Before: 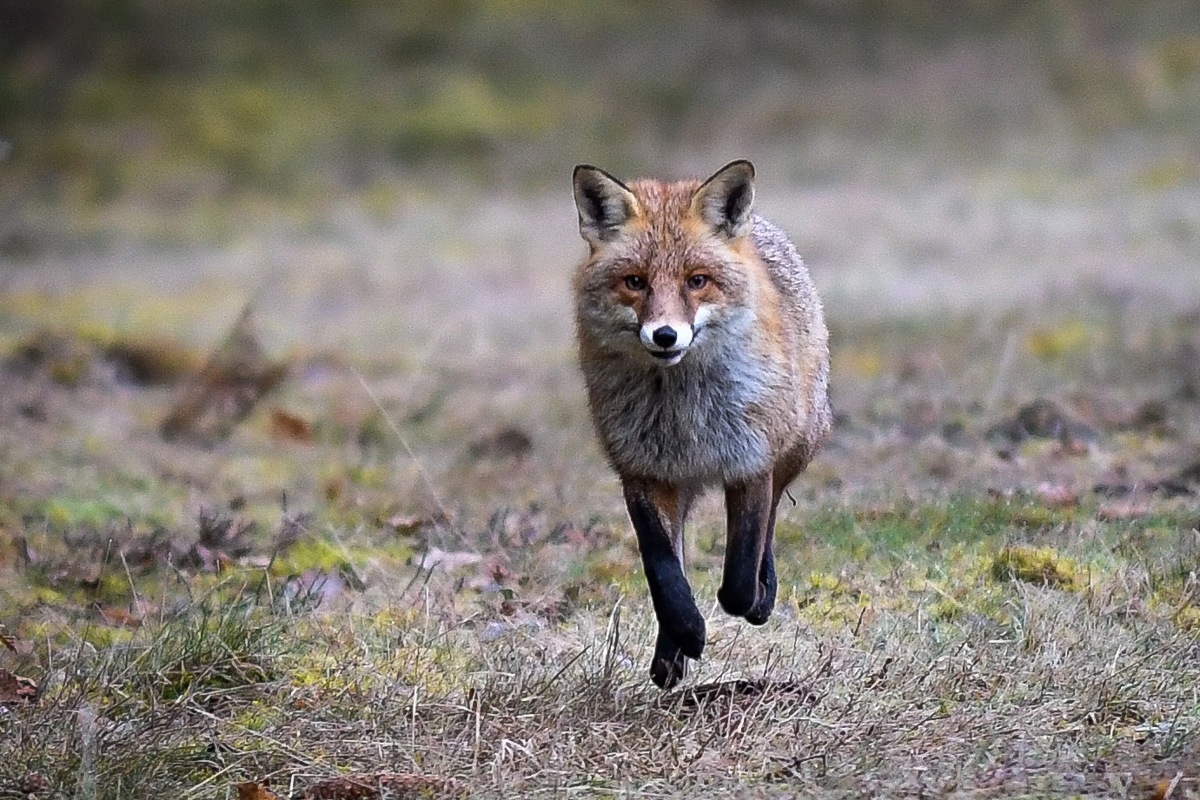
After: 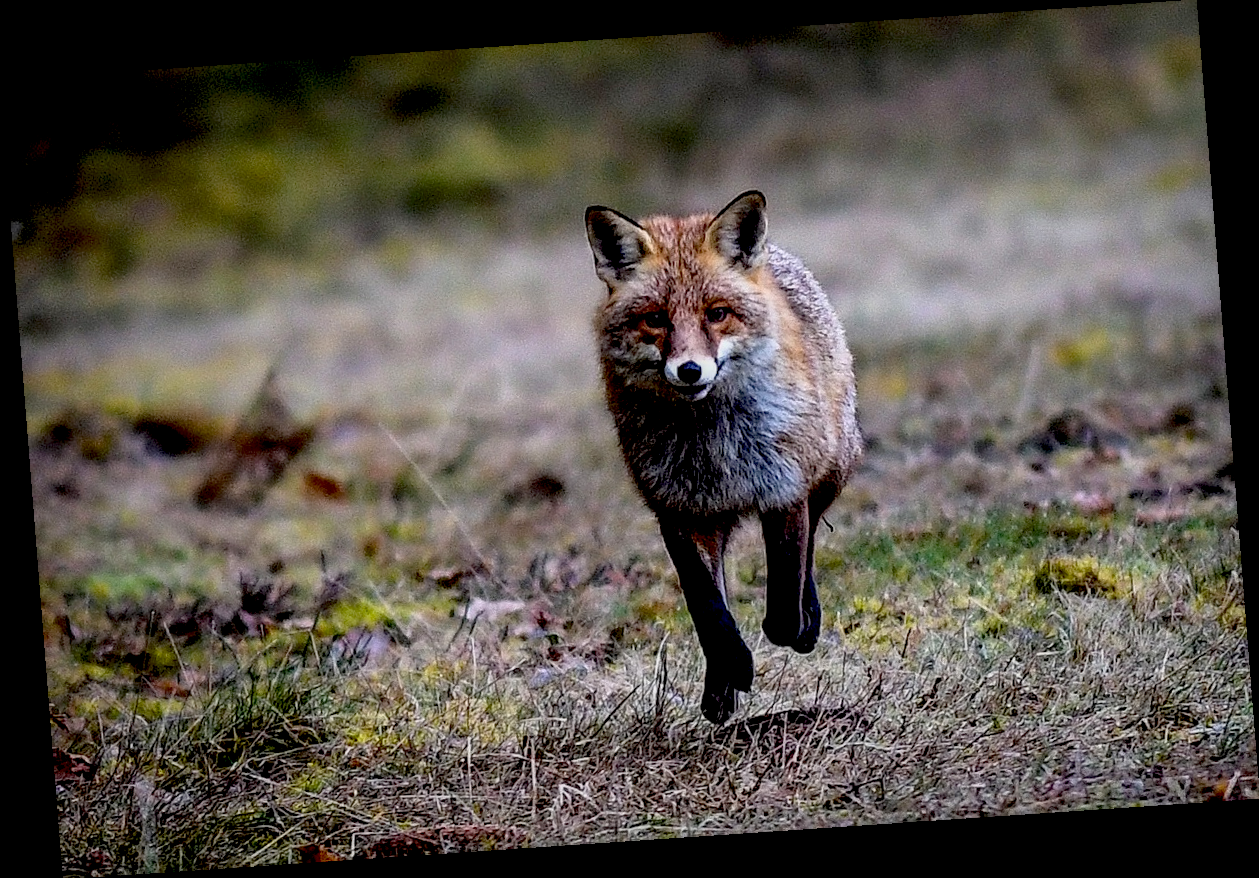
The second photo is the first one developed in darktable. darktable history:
rotate and perspective: rotation -4.2°, shear 0.006, automatic cropping off
local contrast: on, module defaults
tone equalizer: -8 EV 0.06 EV, smoothing diameter 25%, edges refinement/feathering 10, preserve details guided filter
exposure: black level correction 0.056, exposure -0.039 EV, compensate highlight preservation false
